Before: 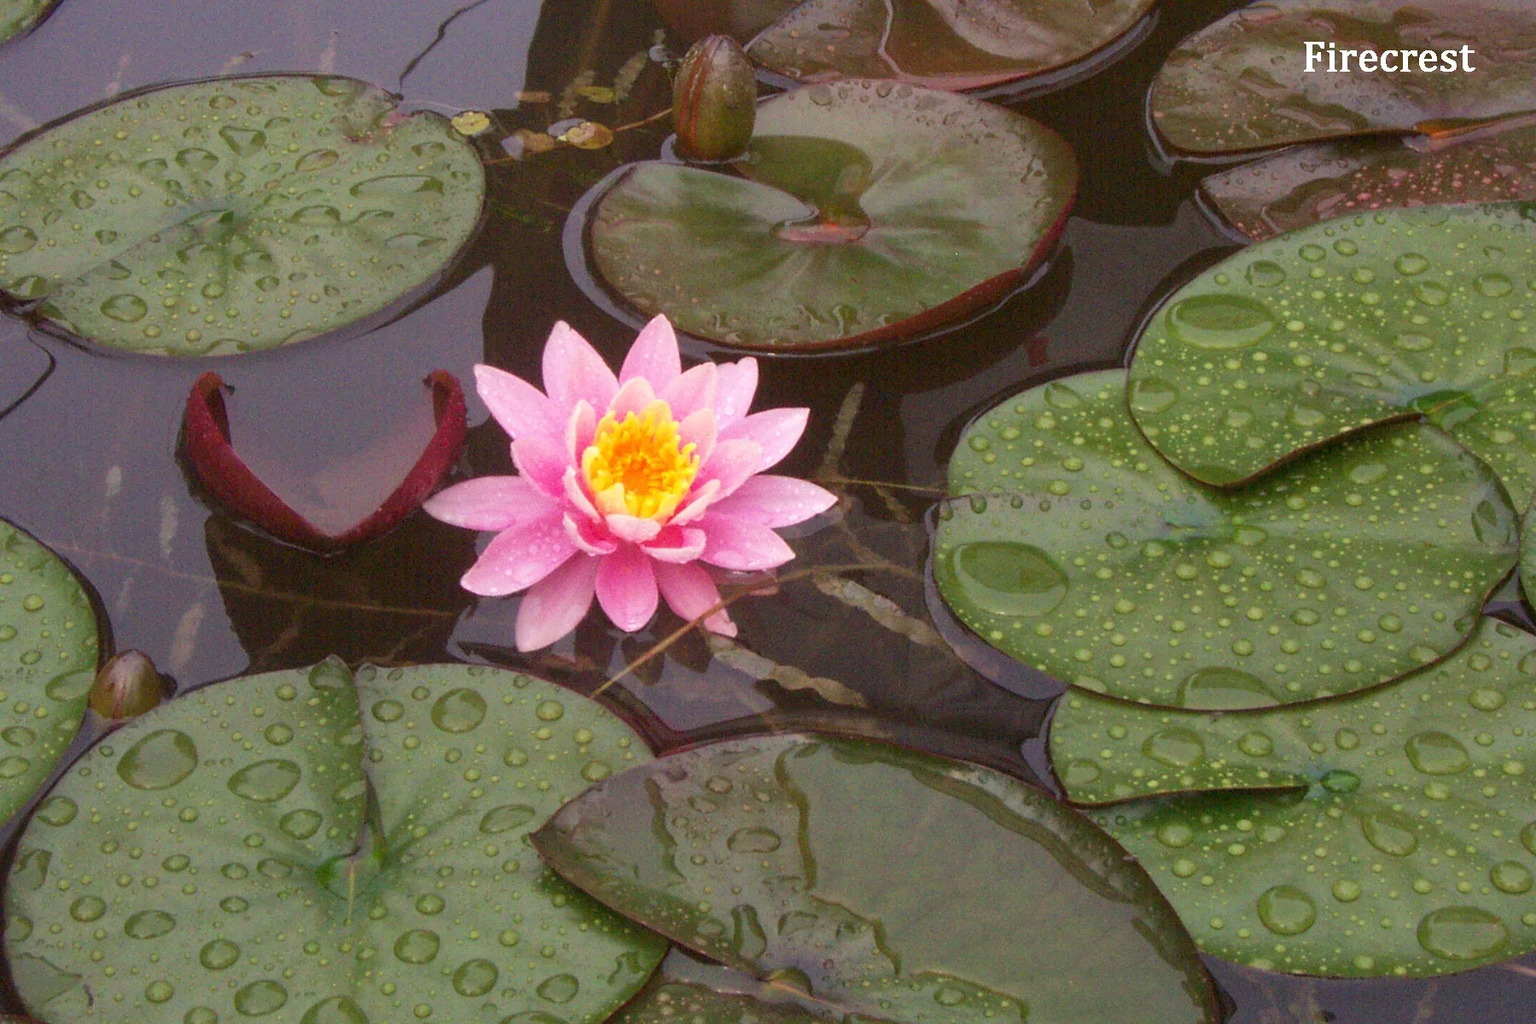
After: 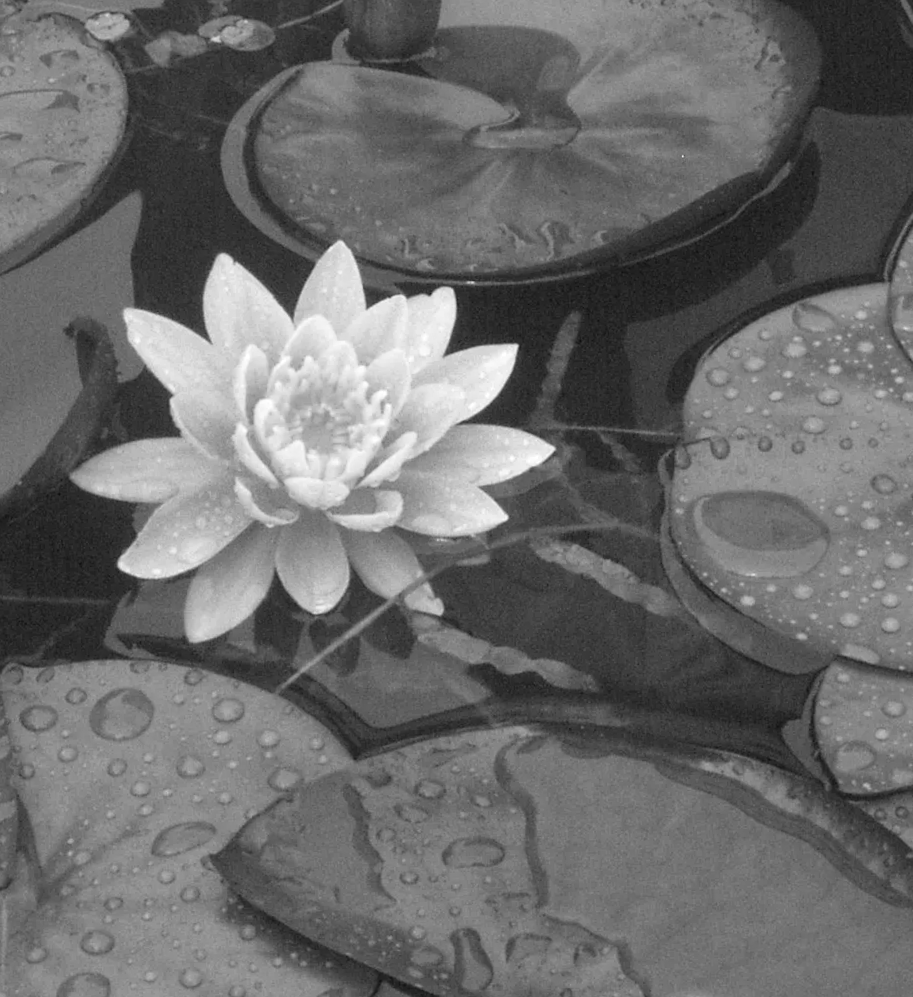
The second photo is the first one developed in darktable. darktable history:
crop and rotate: angle 0.02°, left 24.353%, top 13.219%, right 26.156%, bottom 8.224%
rotate and perspective: rotation -2.29°, automatic cropping off
exposure: black level correction 0, exposure 0.2 EV, compensate exposure bias true, compensate highlight preservation false
monochrome: on, module defaults
